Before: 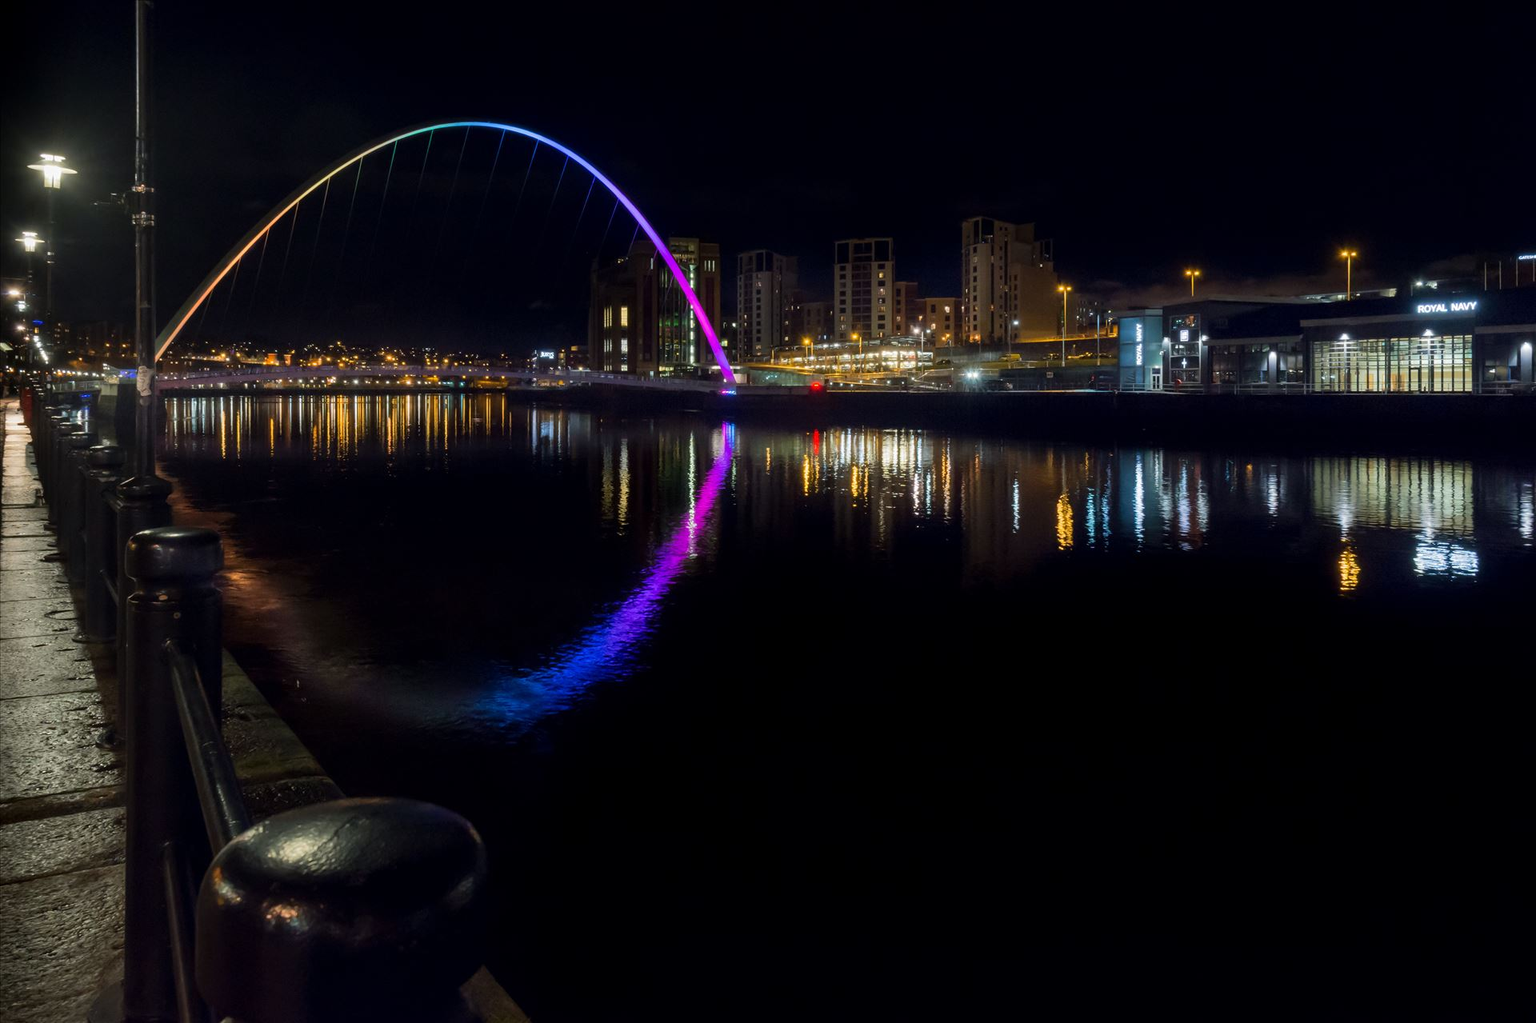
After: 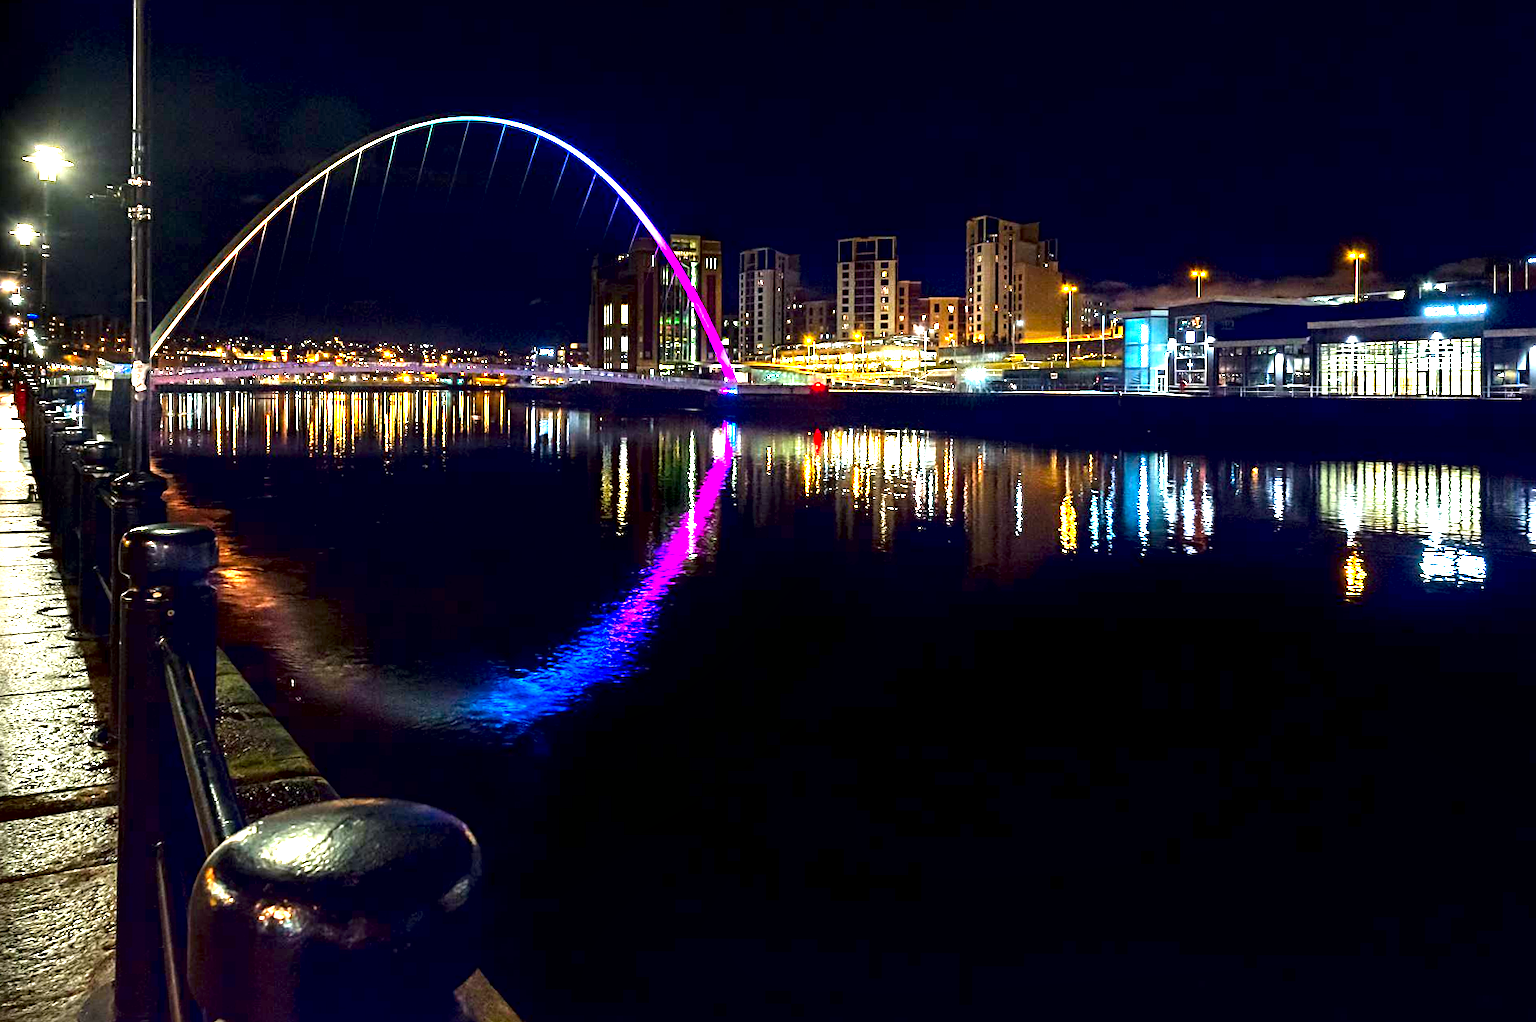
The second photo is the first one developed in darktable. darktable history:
contrast brightness saturation: brightness -0.028, saturation 0.359
crop and rotate: angle -0.376°
exposure: black level correction 0.001, exposure 1.736 EV, compensate exposure bias true, compensate highlight preservation false
sharpen: radius 3.948
contrast equalizer: y [[0.6 ×6], [0.55 ×6], [0 ×6], [0 ×6], [0 ×6]]
